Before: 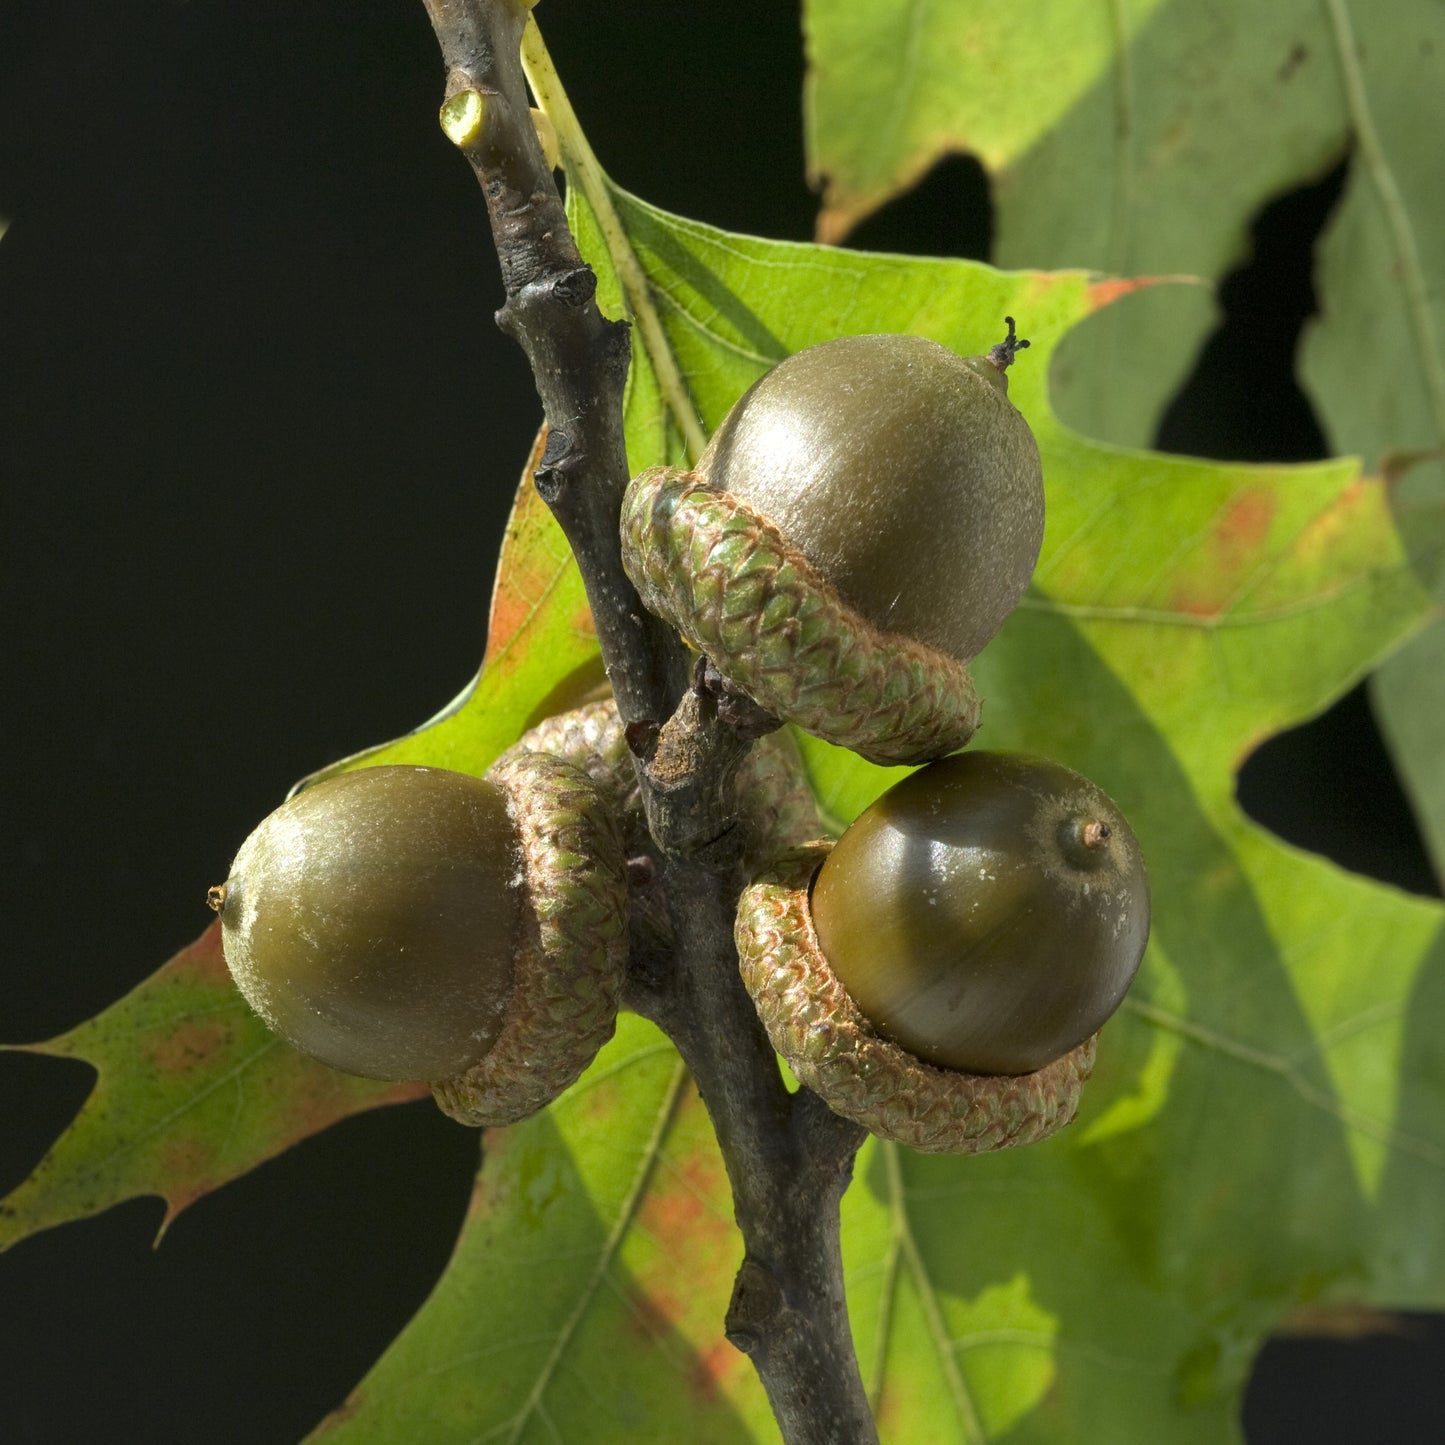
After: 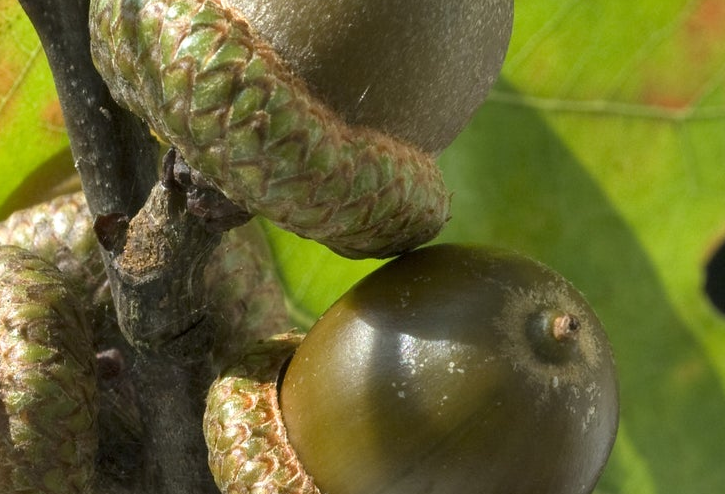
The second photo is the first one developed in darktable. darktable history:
crop: left 36.751%, top 35.088%, right 13.014%, bottom 30.662%
